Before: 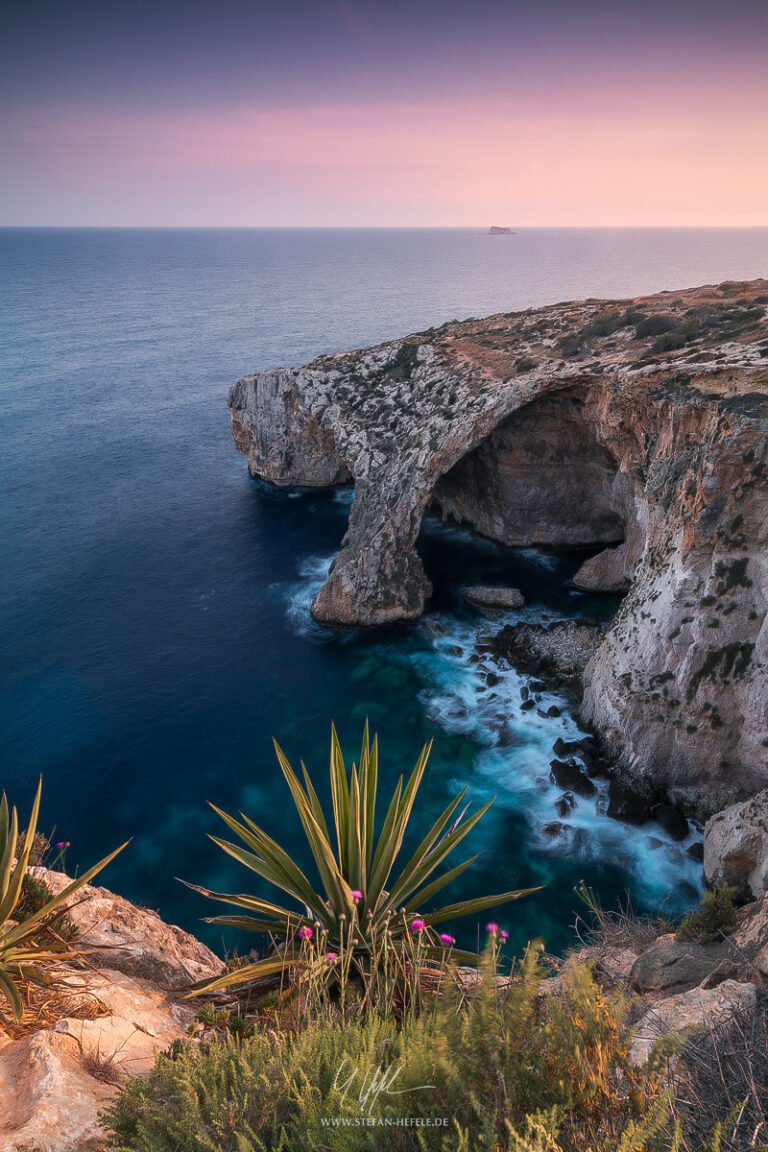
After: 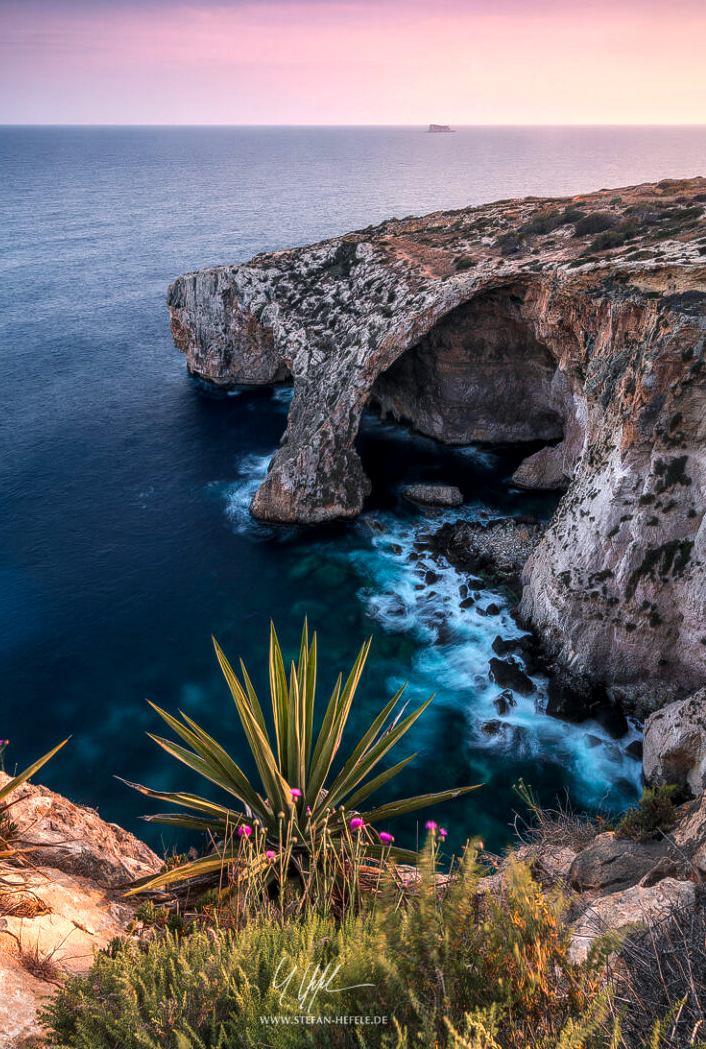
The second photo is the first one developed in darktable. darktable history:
crop and rotate: left 7.944%, top 8.923%
local contrast: on, module defaults
tone curve: curves: ch0 [(0, 0) (0.003, 0.002) (0.011, 0.009) (0.025, 0.02) (0.044, 0.036) (0.069, 0.057) (0.1, 0.081) (0.136, 0.115) (0.177, 0.153) (0.224, 0.202) (0.277, 0.264) (0.335, 0.333) (0.399, 0.409) (0.468, 0.491) (0.543, 0.58) (0.623, 0.675) (0.709, 0.777) (0.801, 0.88) (0.898, 0.98) (1, 1)], preserve colors none
